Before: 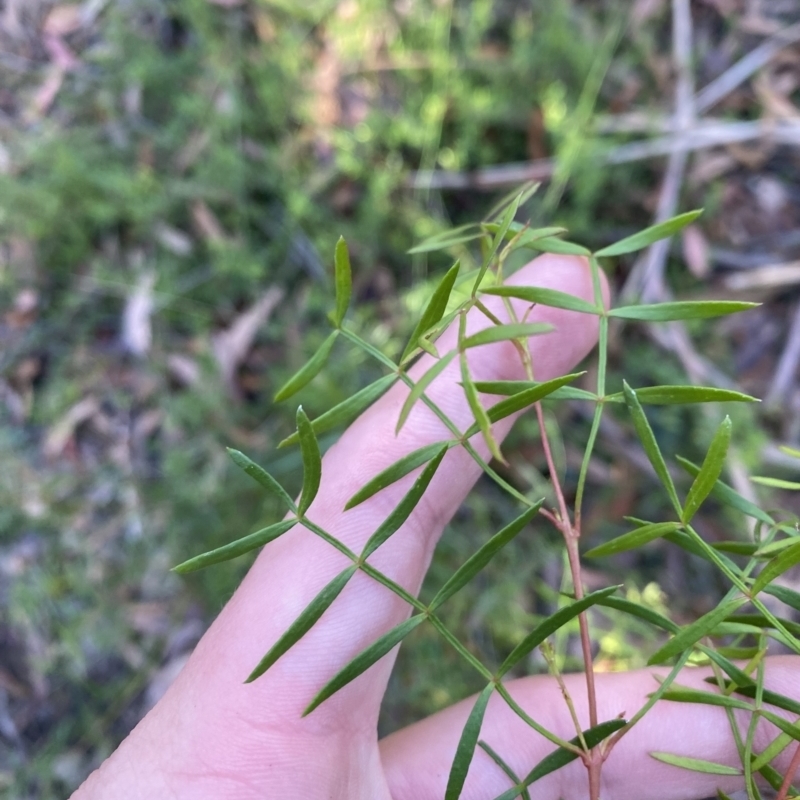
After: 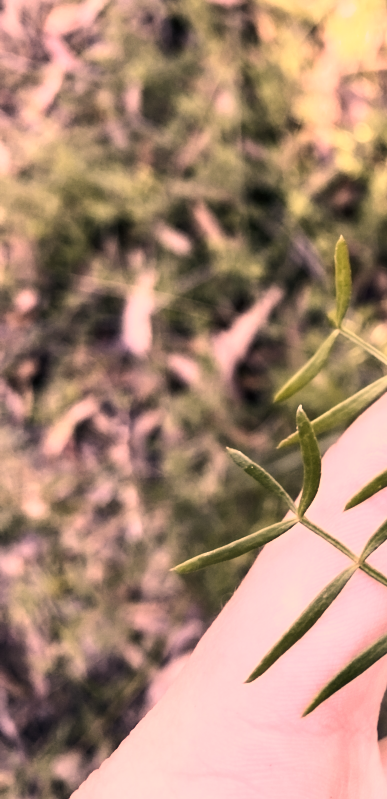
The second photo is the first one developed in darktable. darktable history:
contrast brightness saturation: contrast 0.243, brightness 0.095
color correction: highlights a* 39.81, highlights b* 39.57, saturation 0.687
filmic rgb: black relative exposure -6.46 EV, white relative exposure 2.42 EV, target white luminance 99.882%, hardness 5.25, latitude 0.297%, contrast 1.427, highlights saturation mix 2.6%, iterations of high-quality reconstruction 0
crop and rotate: left 0.041%, top 0%, right 51.53%
